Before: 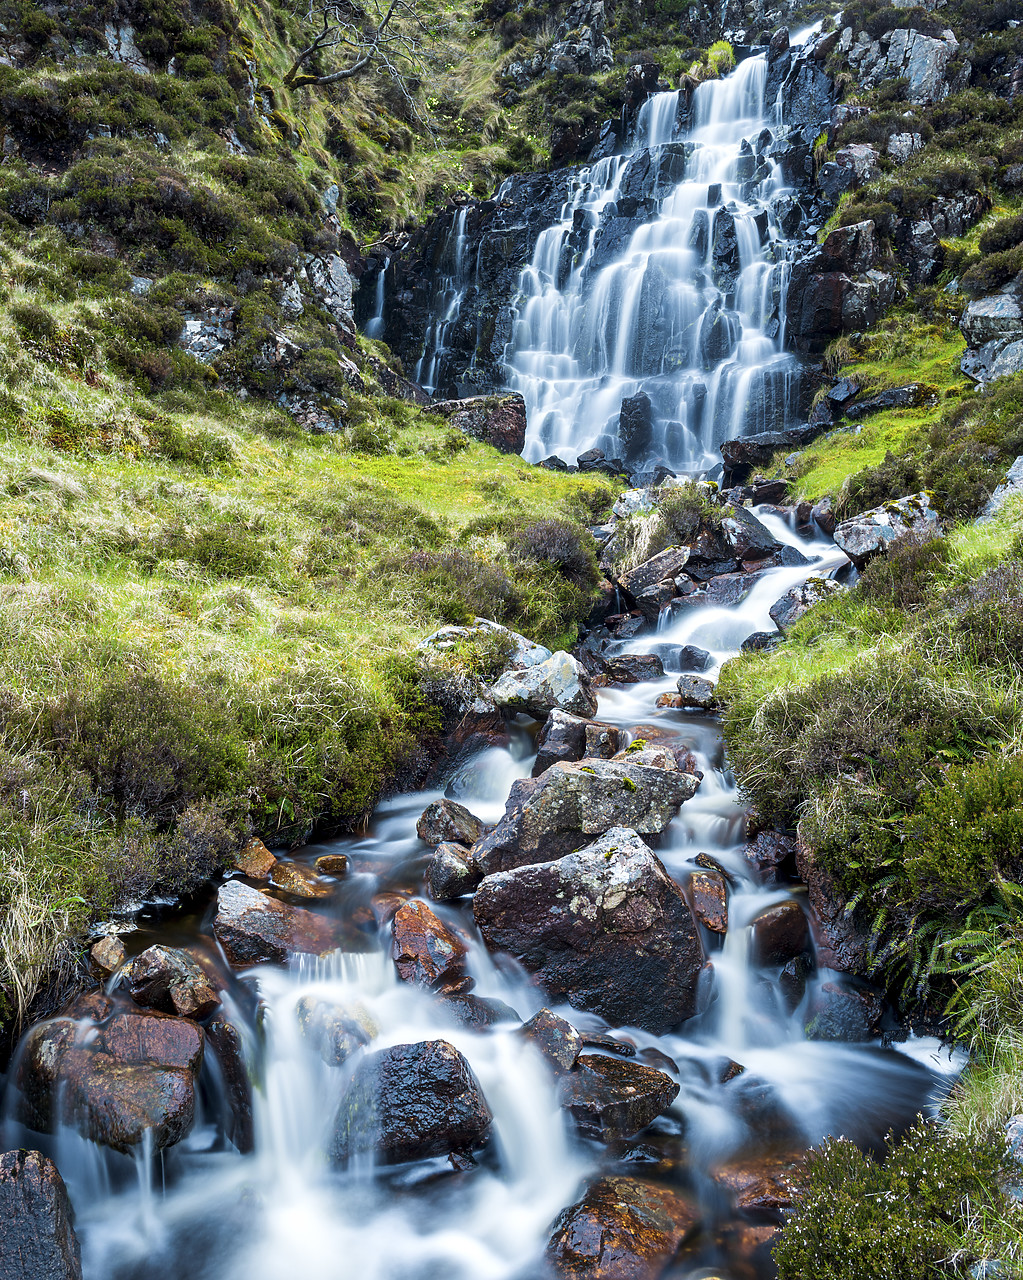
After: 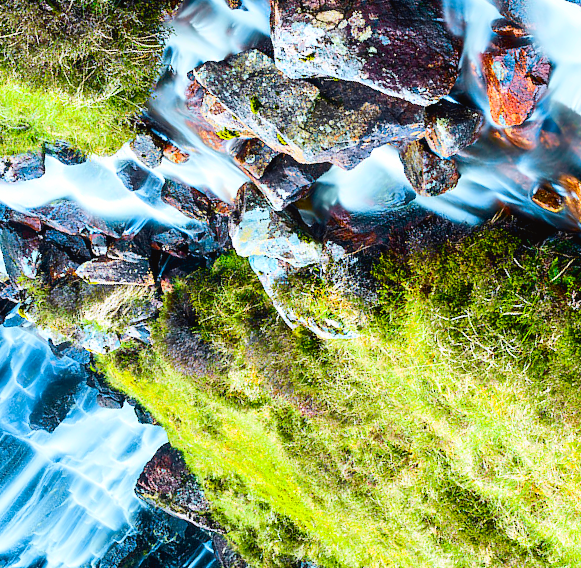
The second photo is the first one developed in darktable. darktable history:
crop and rotate: angle 147.21°, left 9.119%, top 15.584%, right 4.527%, bottom 16.95%
contrast brightness saturation: contrast 0.198, brightness 0.161, saturation 0.229
color balance rgb: shadows lift › chroma 0.666%, shadows lift › hue 110.33°, perceptual saturation grading › global saturation 27.291%, perceptual saturation grading › highlights -27.916%, perceptual saturation grading › mid-tones 15.222%, perceptual saturation grading › shadows 33.187%
tone curve: curves: ch0 [(0, 0.024) (0.049, 0.038) (0.176, 0.162) (0.33, 0.331) (0.432, 0.475) (0.601, 0.665) (0.843, 0.876) (1, 1)]; ch1 [(0, 0) (0.339, 0.358) (0.445, 0.439) (0.476, 0.47) (0.504, 0.504) (0.53, 0.511) (0.557, 0.558) (0.627, 0.635) (0.728, 0.746) (1, 1)]; ch2 [(0, 0) (0.327, 0.324) (0.417, 0.44) (0.46, 0.453) (0.502, 0.504) (0.526, 0.52) (0.54, 0.564) (0.606, 0.626) (0.76, 0.75) (1, 1)], color space Lab, independent channels, preserve colors none
